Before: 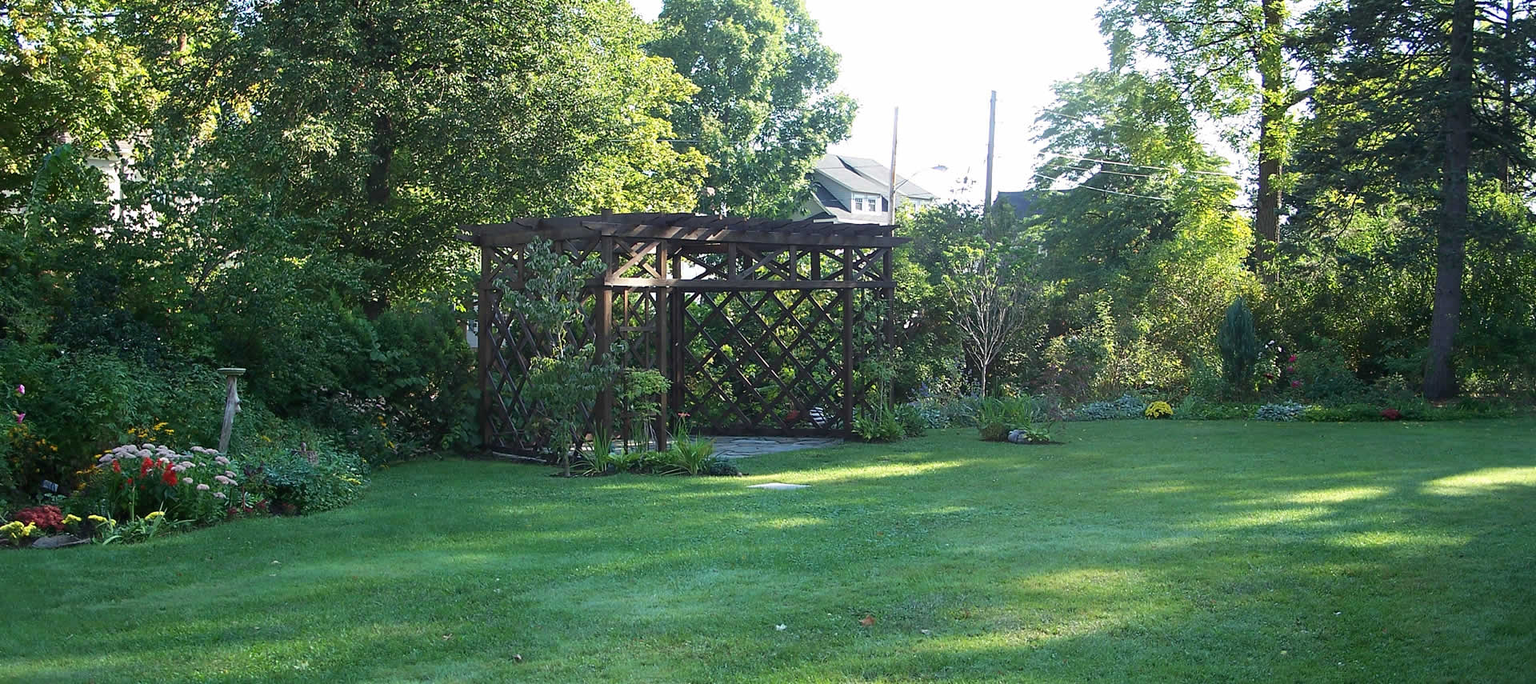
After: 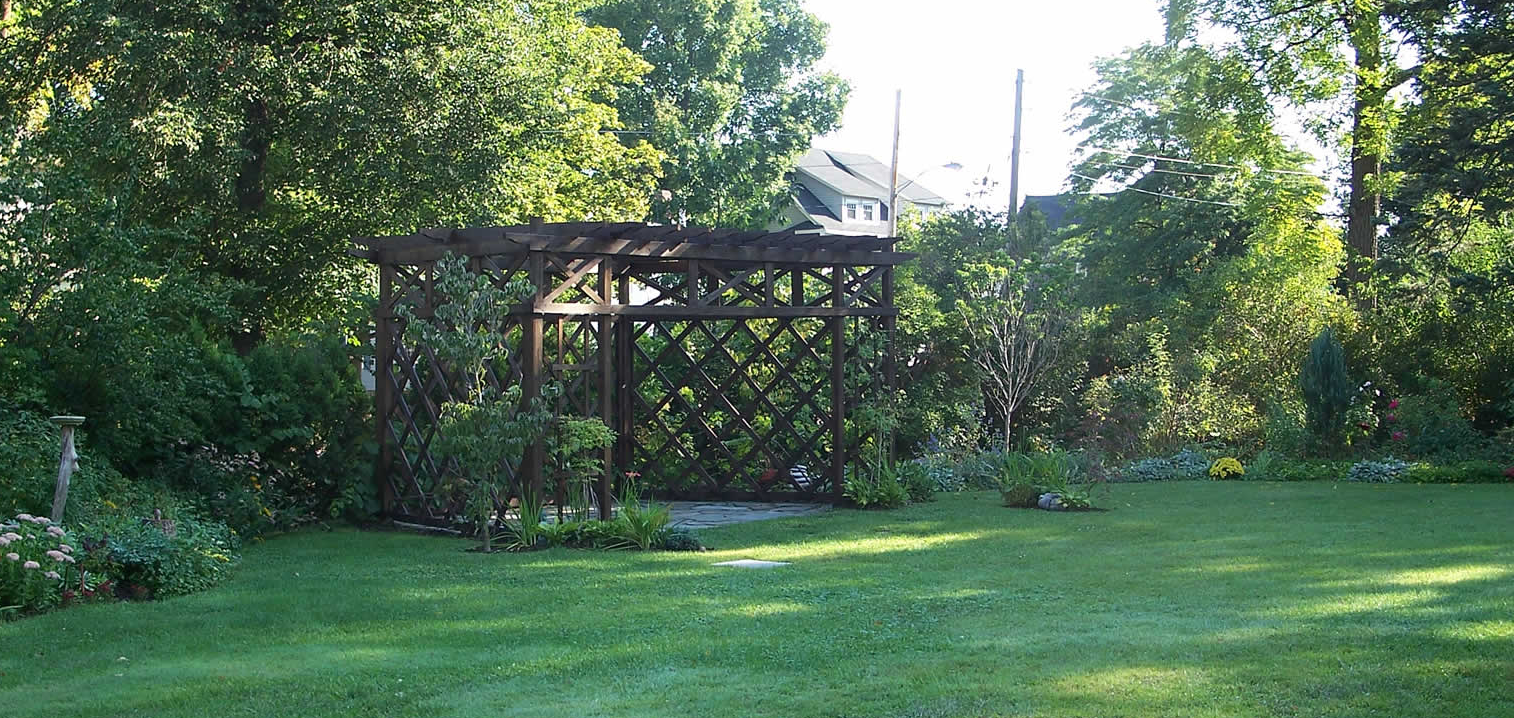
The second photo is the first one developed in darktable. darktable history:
crop: left 11.571%, top 5.243%, right 9.554%, bottom 10.711%
